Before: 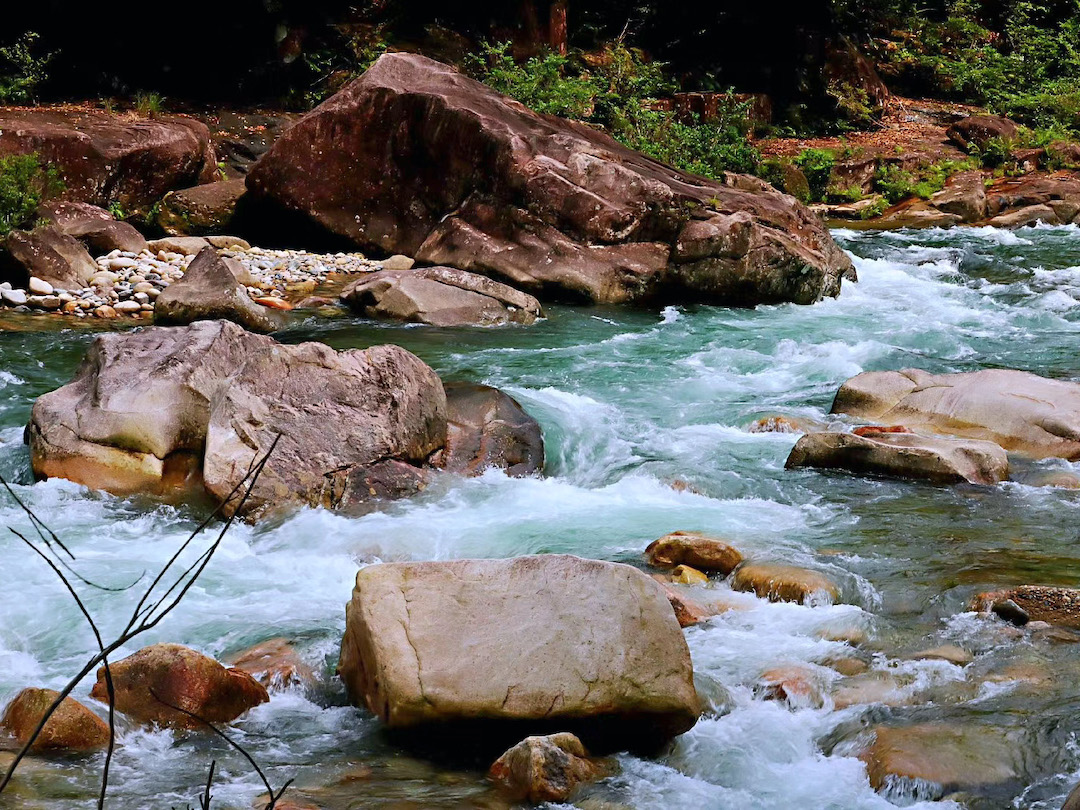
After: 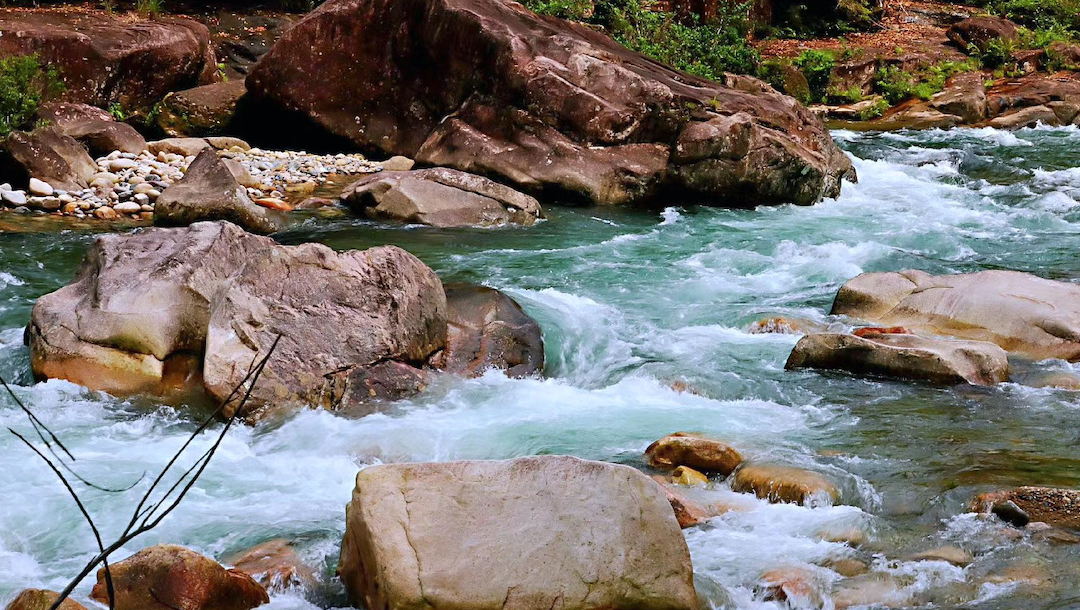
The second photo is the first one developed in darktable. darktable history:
crop and rotate: top 12.296%, bottom 12.392%
